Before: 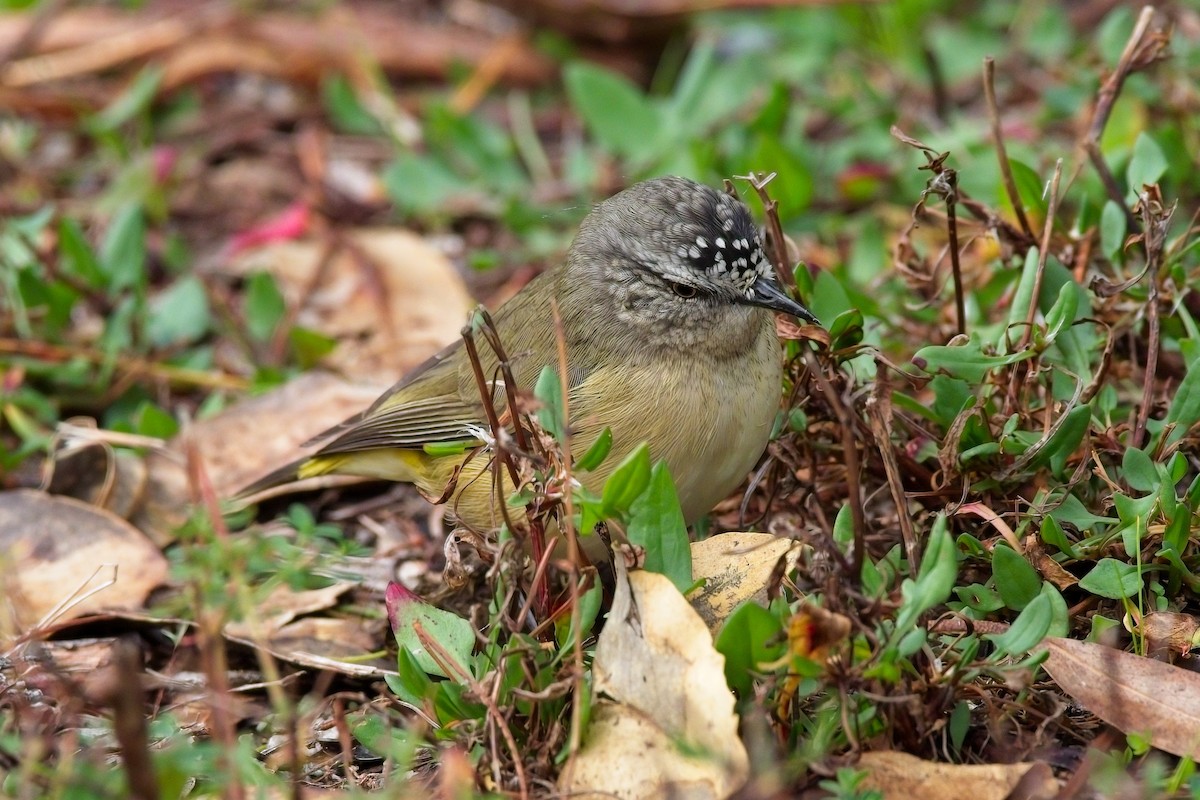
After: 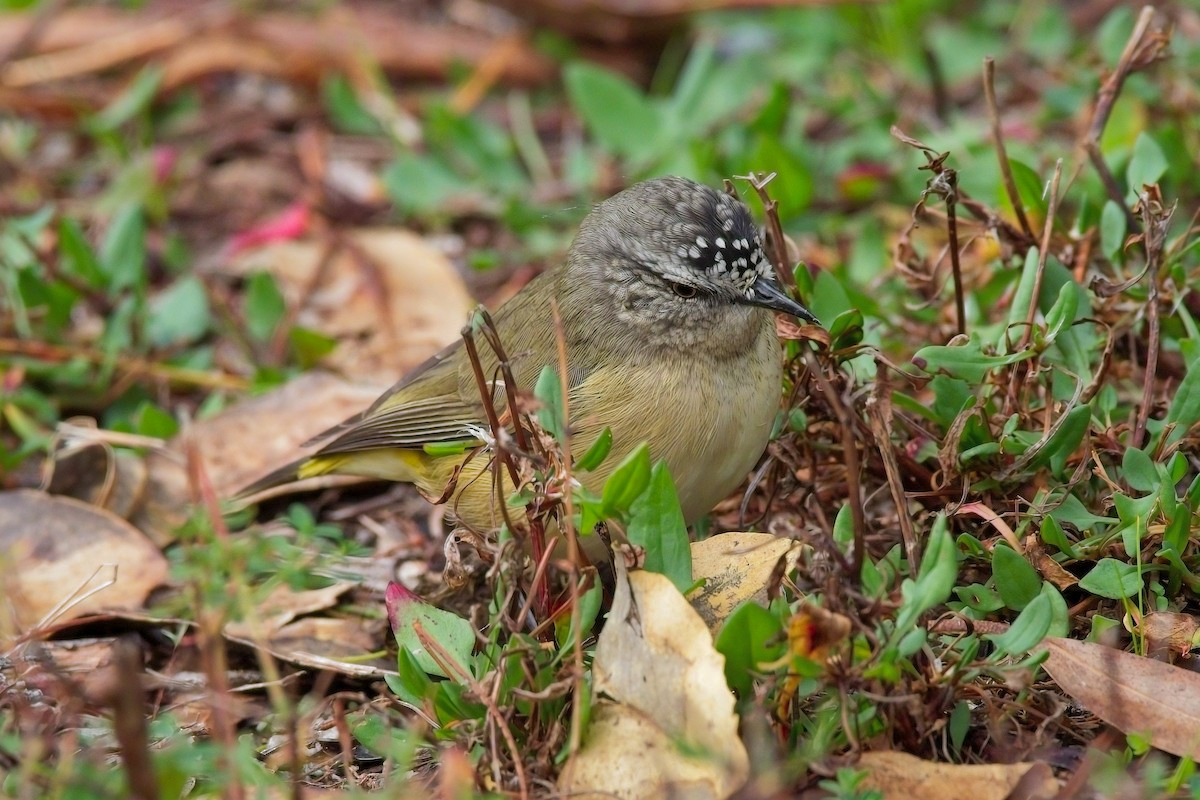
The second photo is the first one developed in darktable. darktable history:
shadows and highlights: highlights -59.81
